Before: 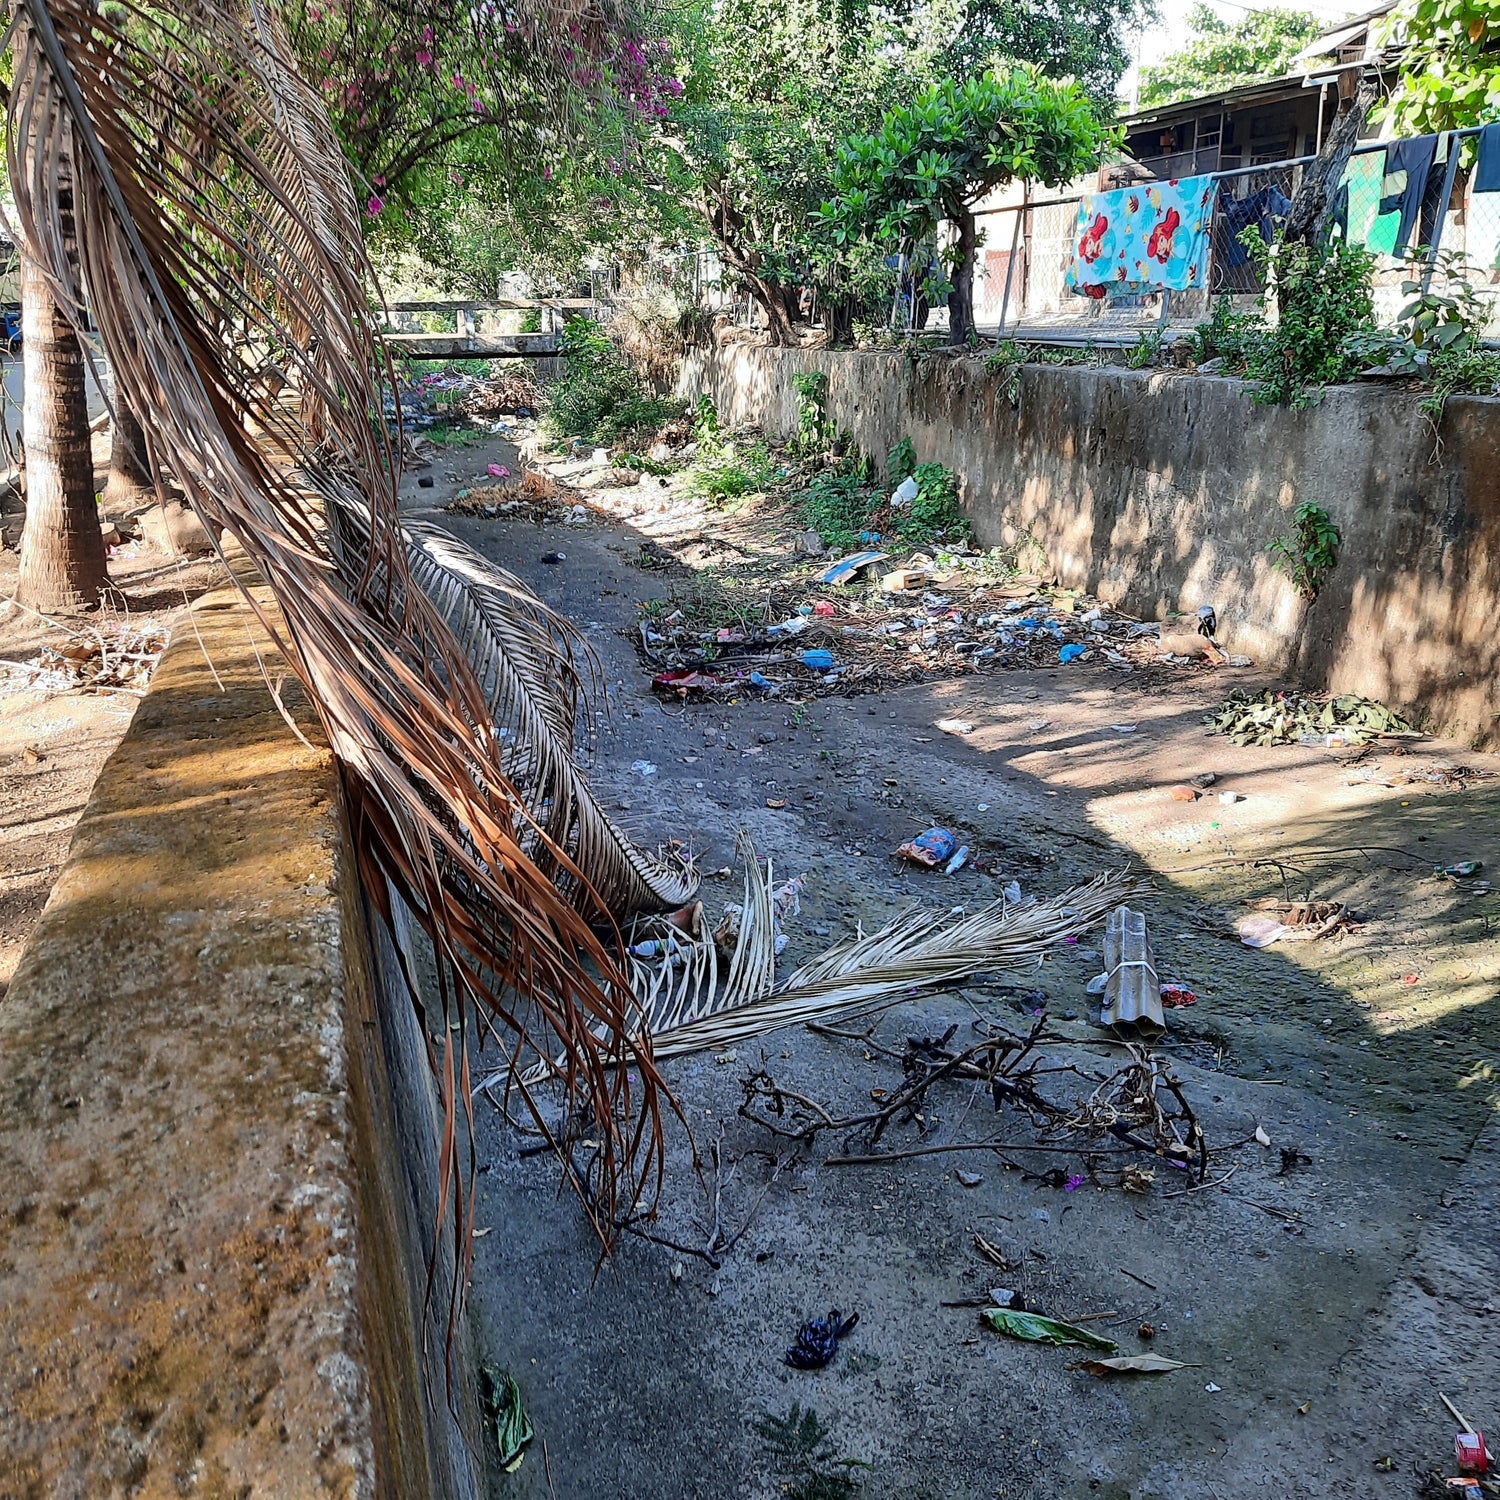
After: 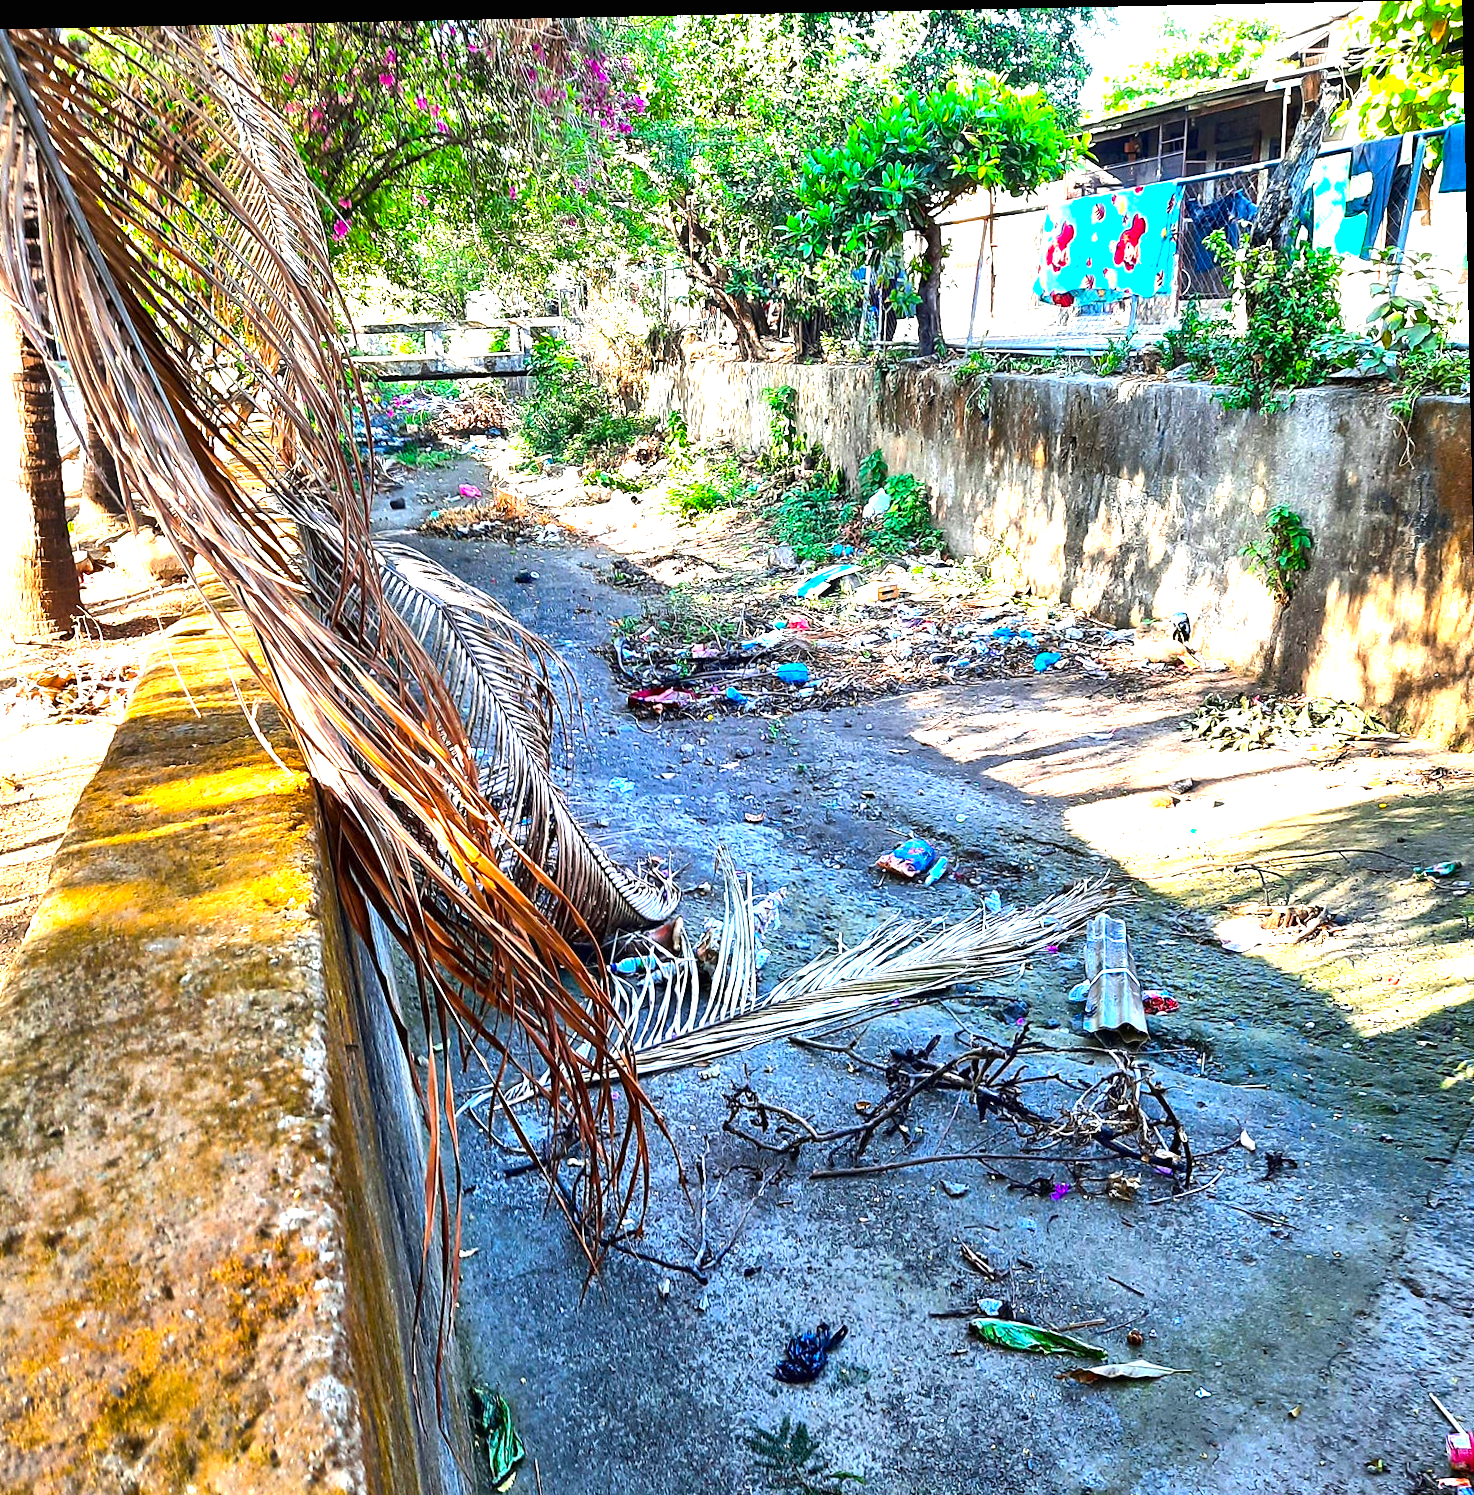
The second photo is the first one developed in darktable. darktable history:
crop and rotate: left 2.536%, right 1.107%, bottom 2.246%
color balance rgb: linear chroma grading › shadows -10%, linear chroma grading › global chroma 20%, perceptual saturation grading › global saturation 15%, perceptual brilliance grading › global brilliance 30%, perceptual brilliance grading › highlights 12%, perceptual brilliance grading › mid-tones 24%, global vibrance 20%
shadows and highlights: radius 121.13, shadows 21.4, white point adjustment -9.72, highlights -14.39, soften with gaussian
levels: levels [0, 0.492, 0.984]
rotate and perspective: rotation -1.17°, automatic cropping off
exposure: black level correction 0, exposure 0.5 EV, compensate exposure bias true, compensate highlight preservation false
